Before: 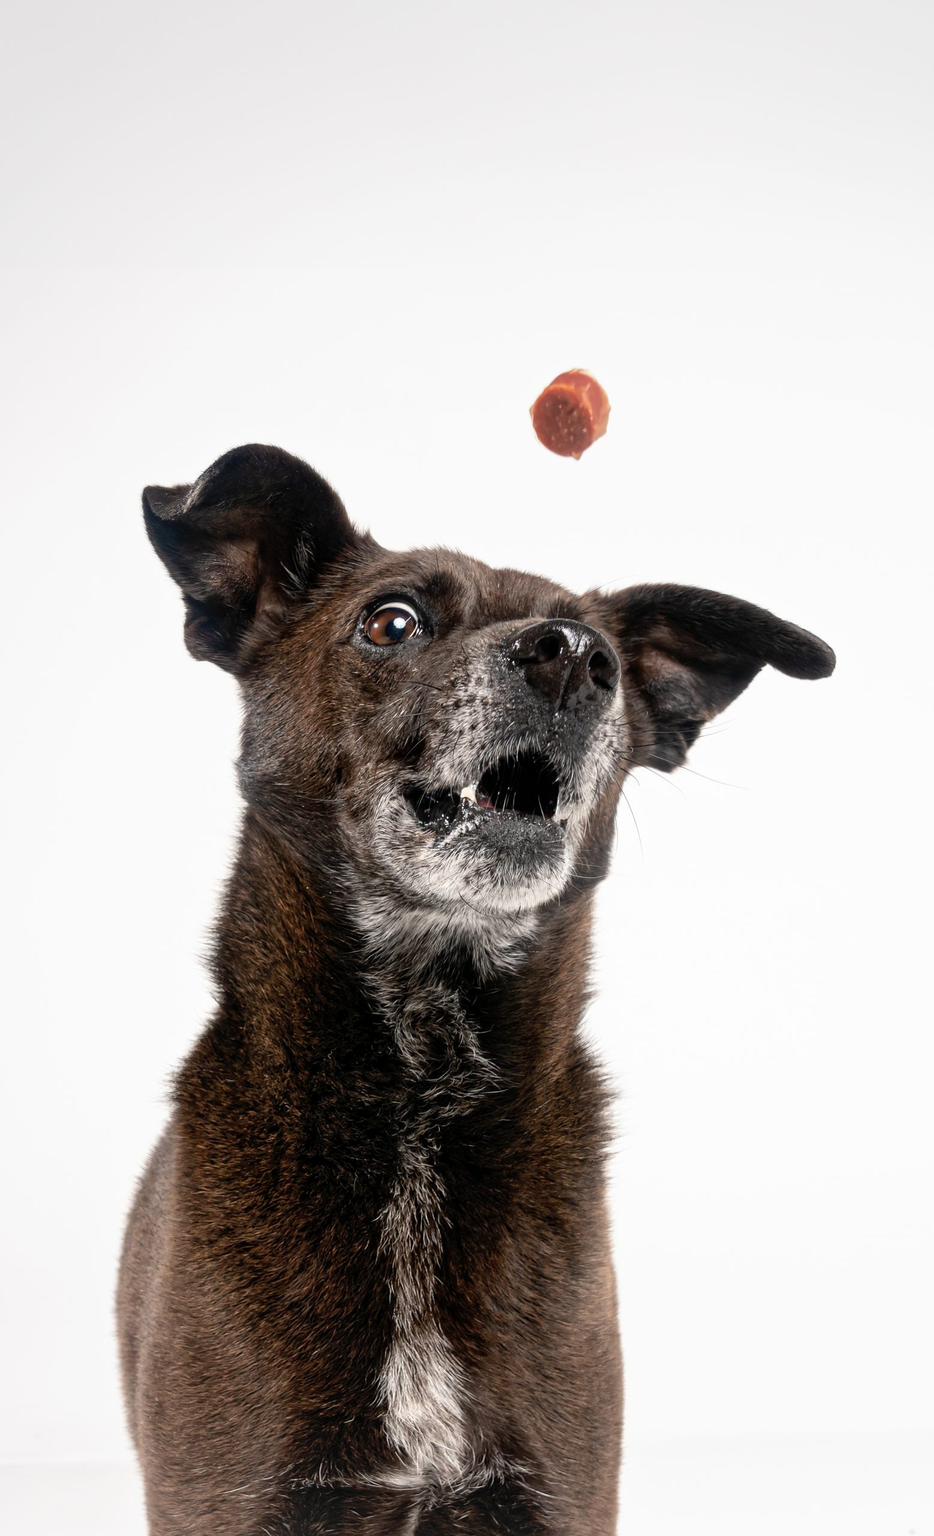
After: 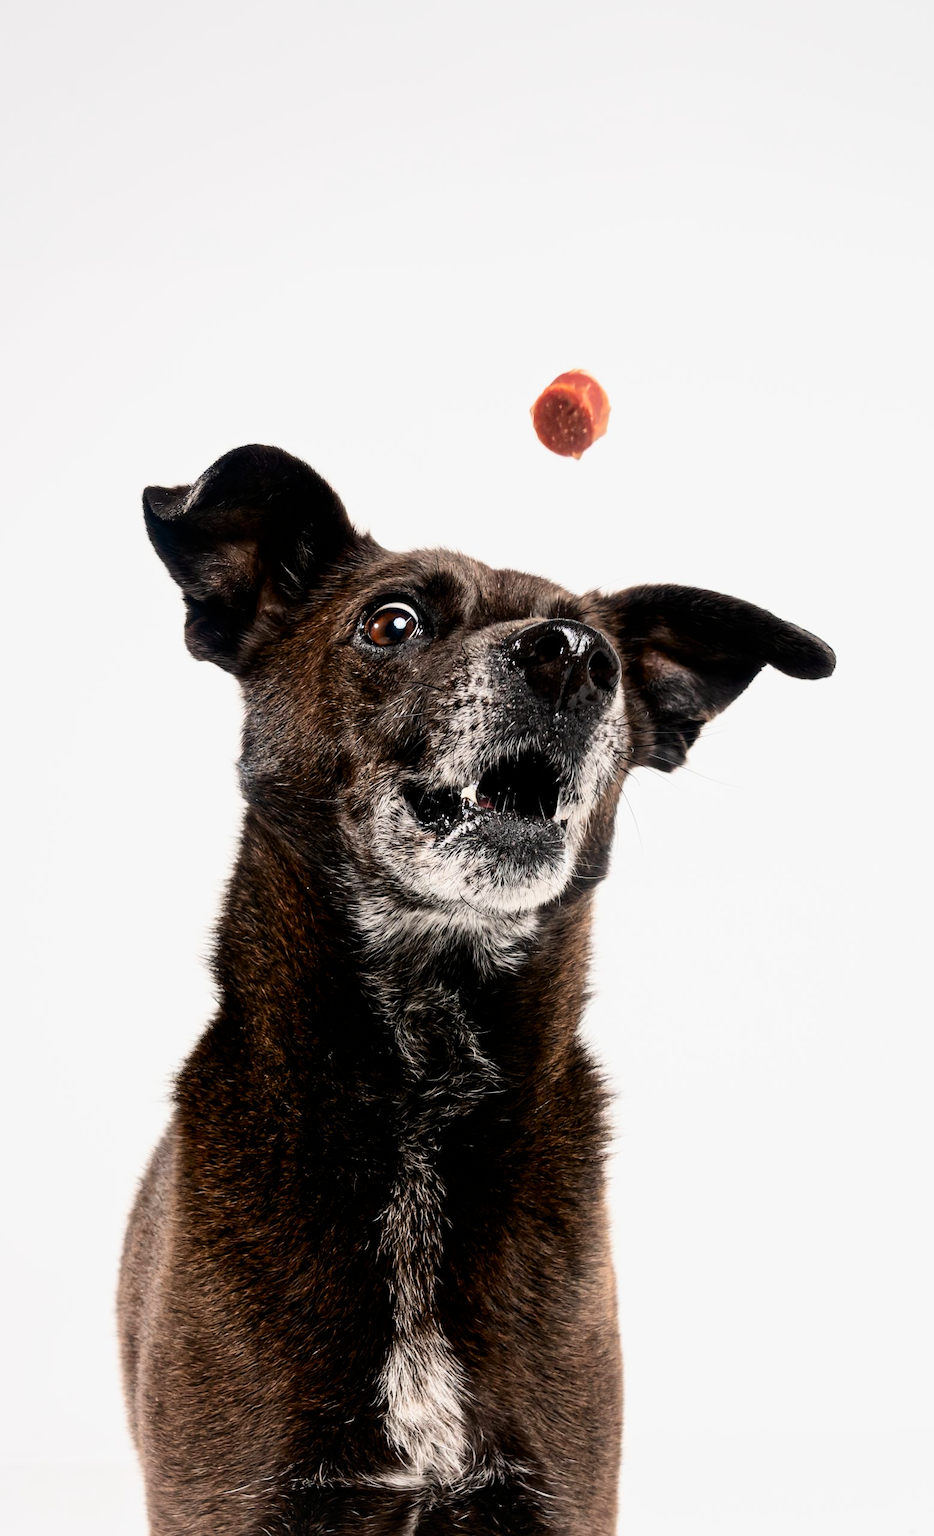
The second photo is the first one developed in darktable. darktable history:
contrast brightness saturation: contrast 0.18, saturation 0.3
filmic rgb: black relative exposure -8.07 EV, white relative exposure 3 EV, hardness 5.35, contrast 1.25
